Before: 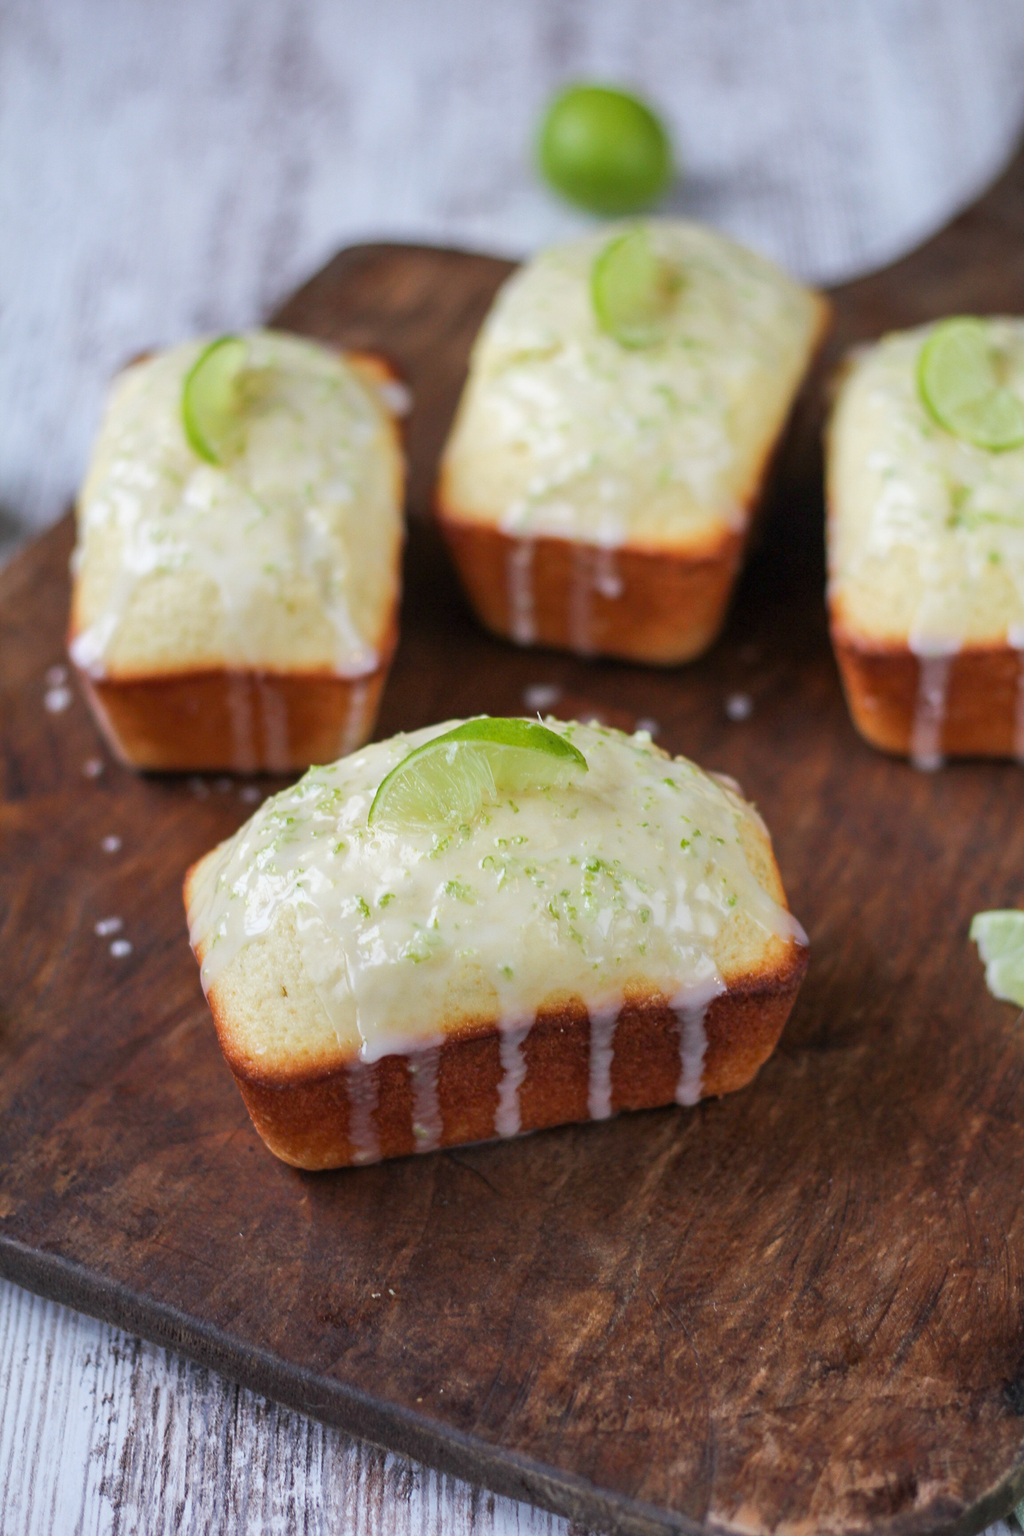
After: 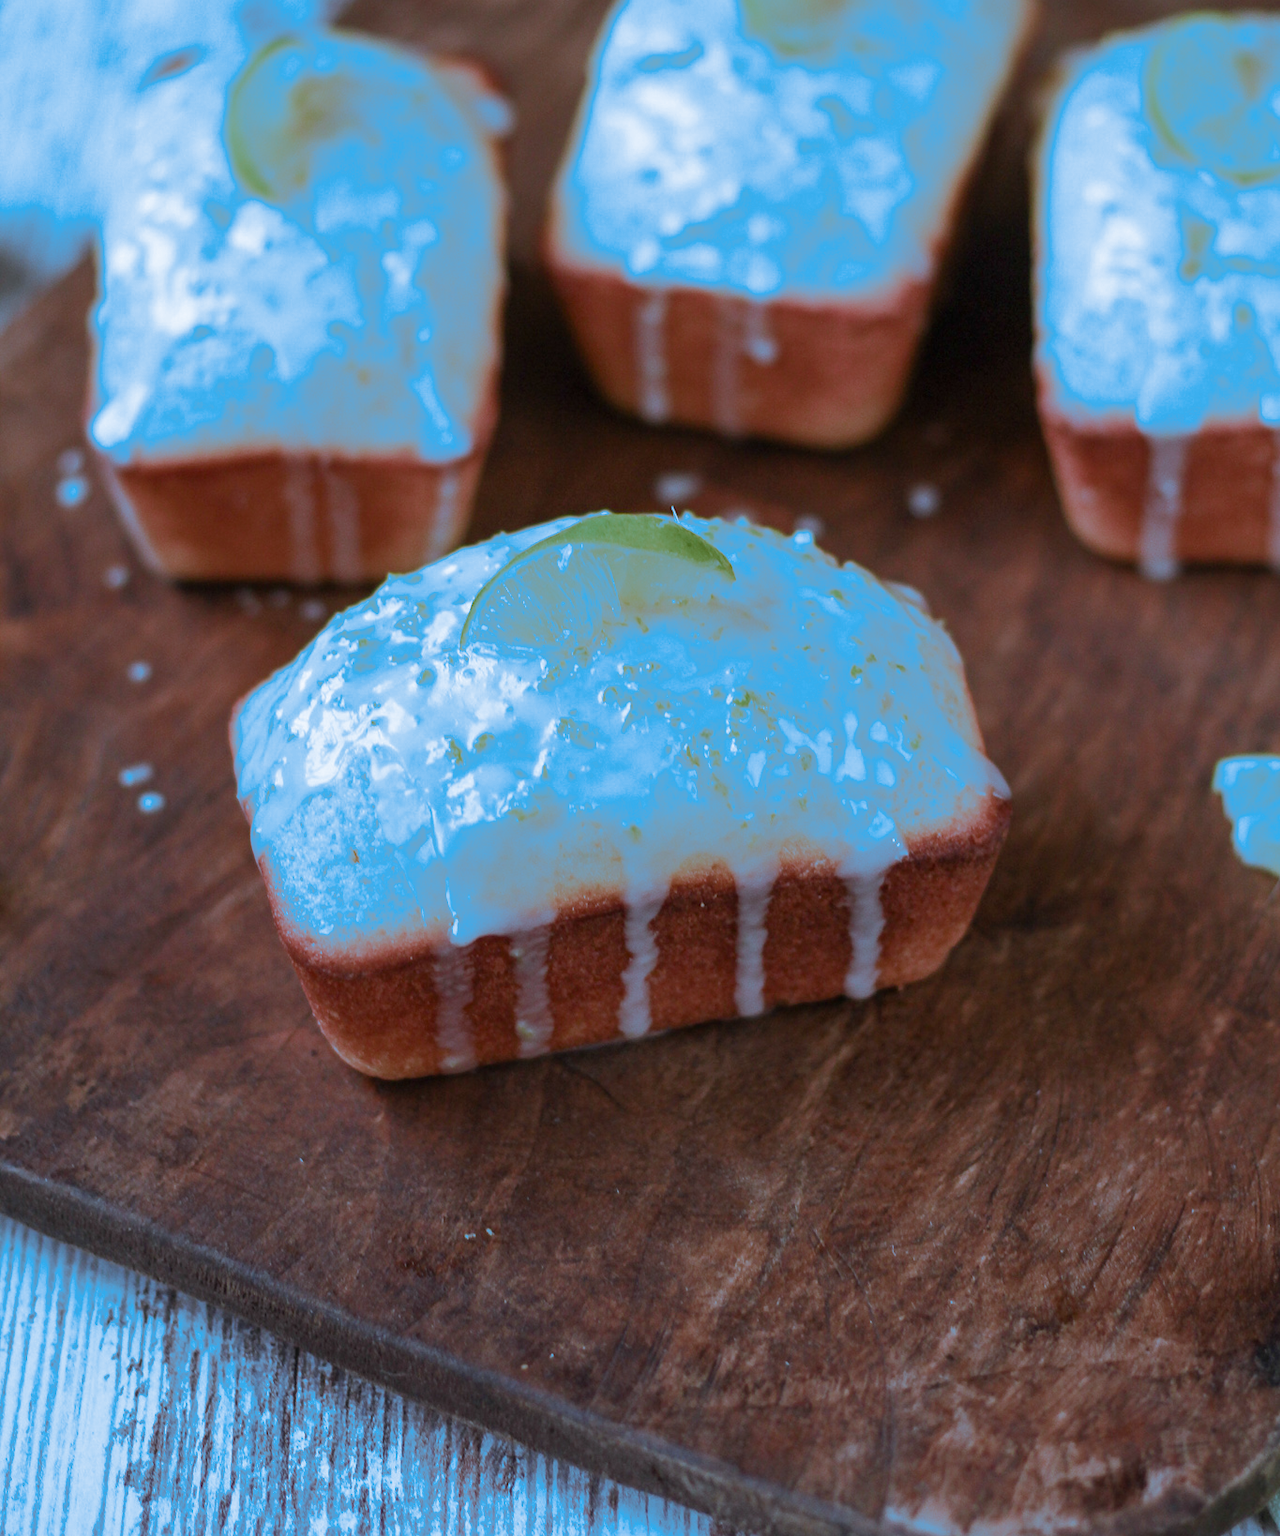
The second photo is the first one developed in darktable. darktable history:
crop and rotate: top 19.998%
split-toning: shadows › hue 220°, shadows › saturation 0.64, highlights › hue 220°, highlights › saturation 0.64, balance 0, compress 5.22%
